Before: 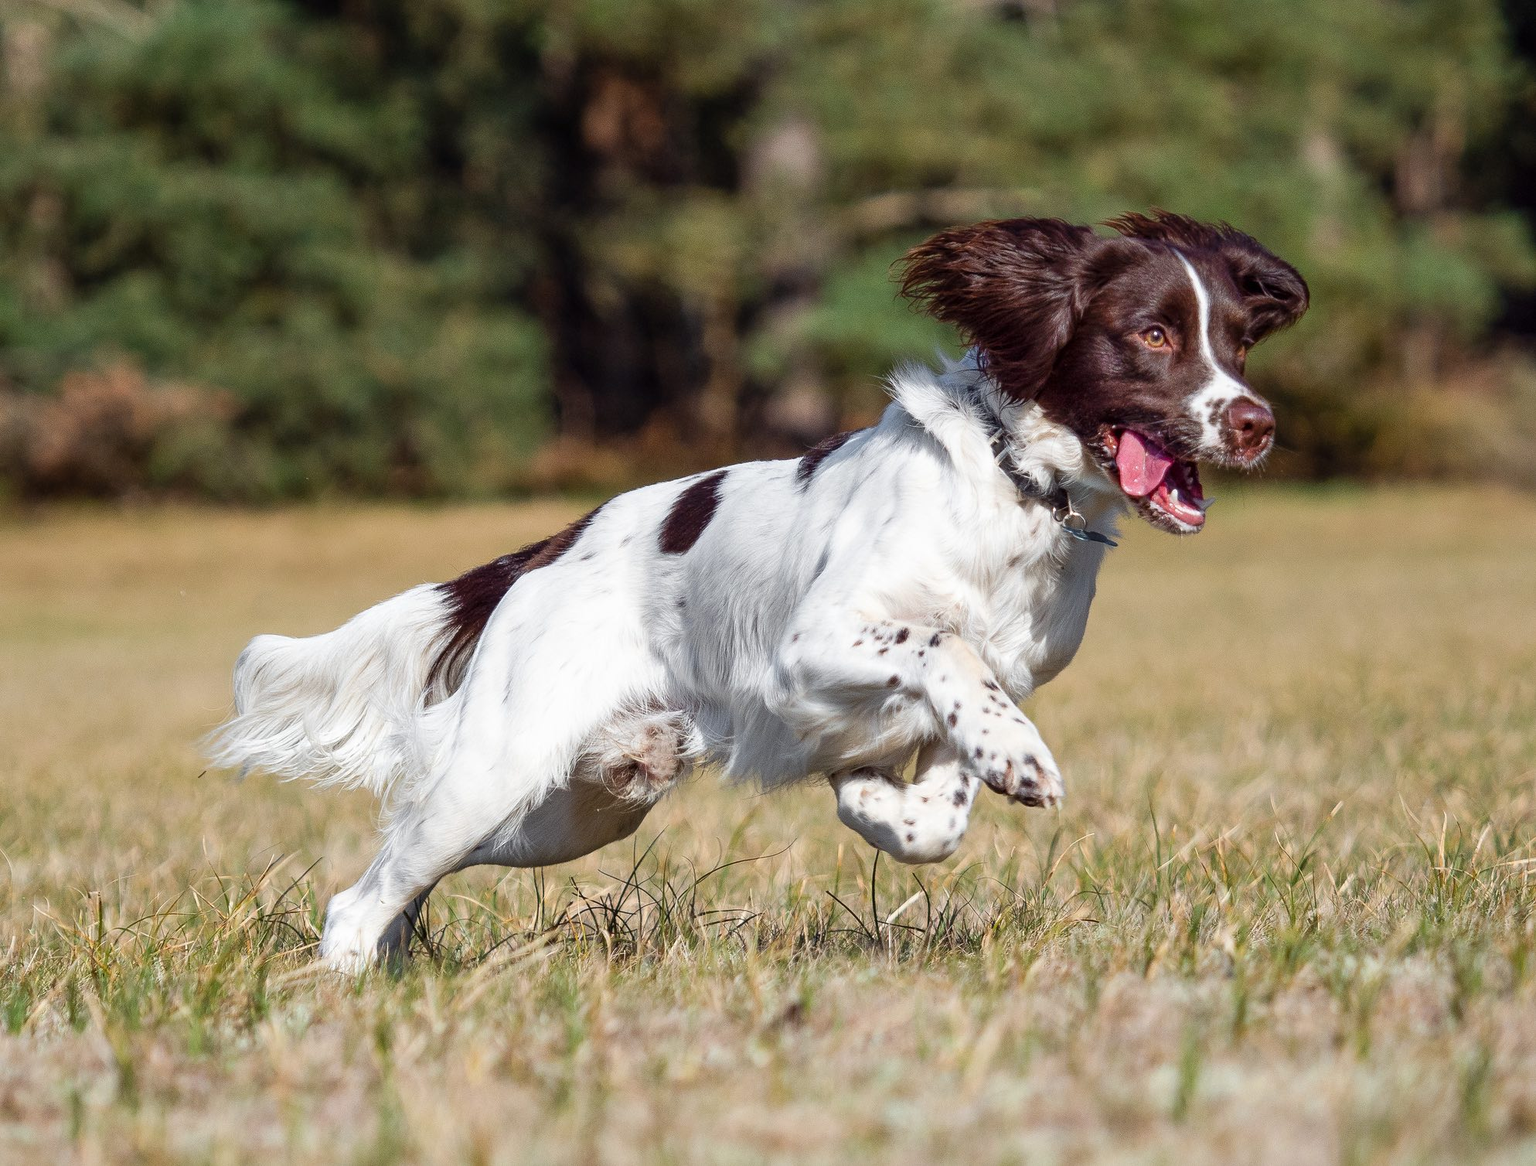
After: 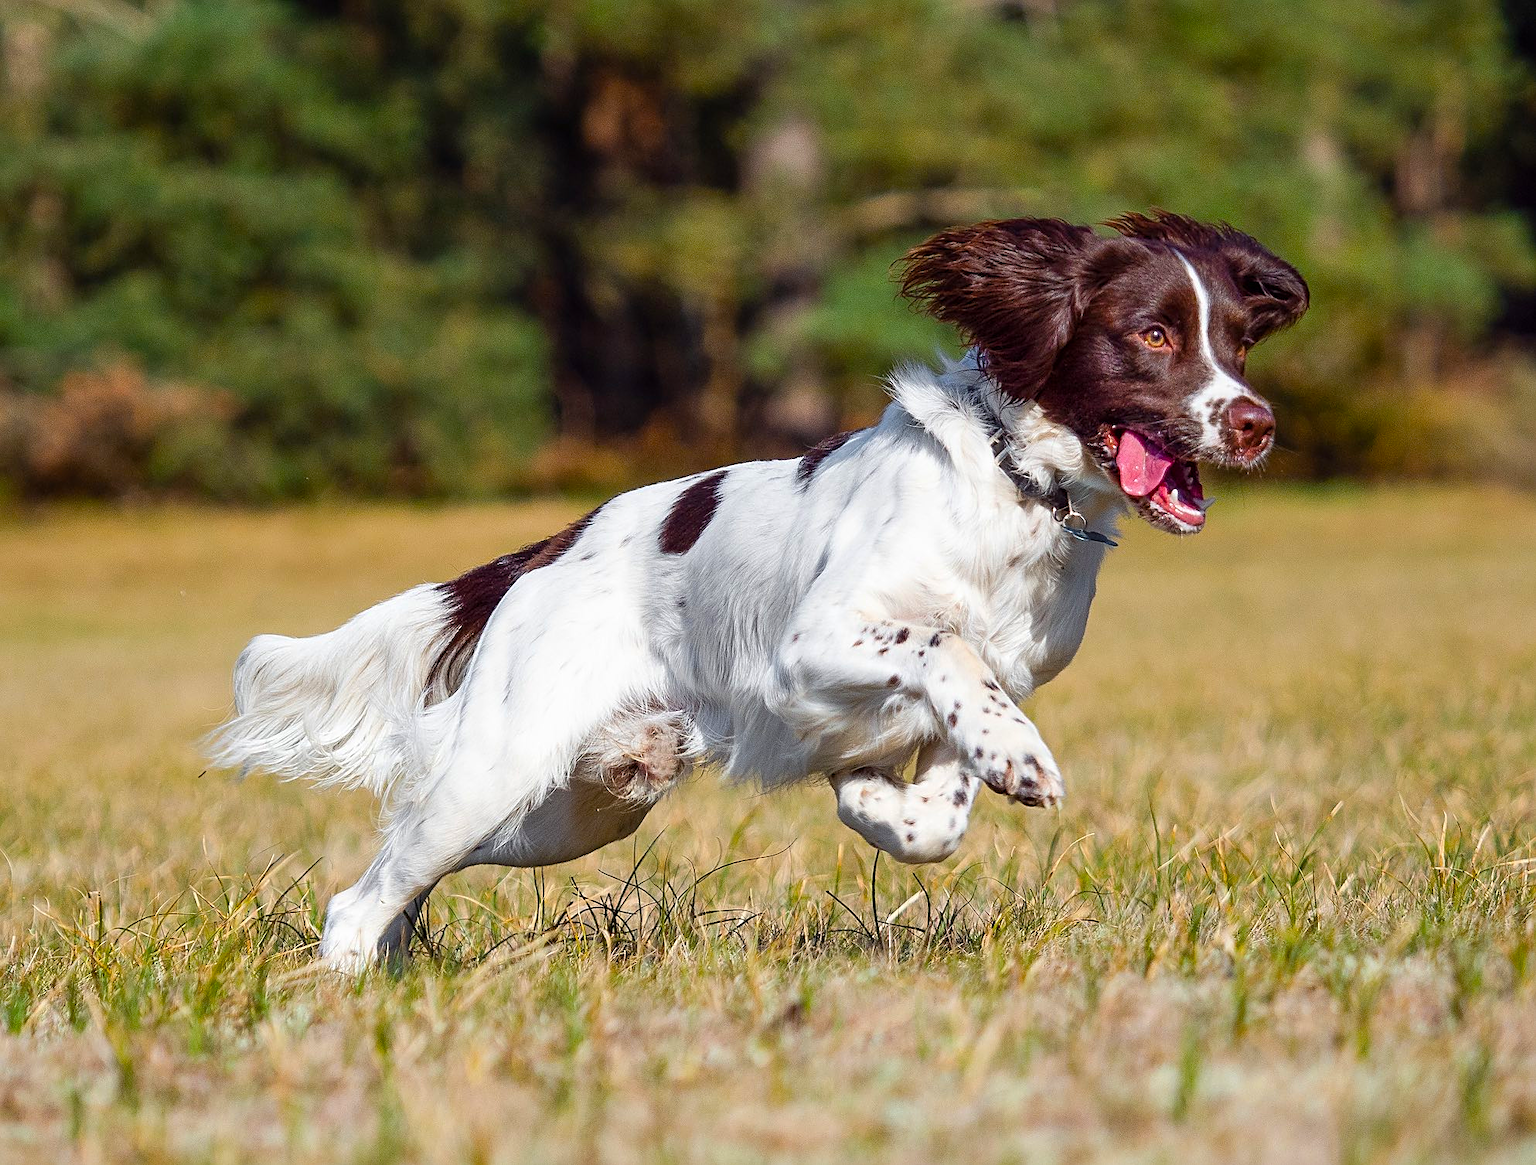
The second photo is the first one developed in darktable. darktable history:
color balance rgb: perceptual saturation grading › global saturation 10%, global vibrance 10%
sharpen: radius 1.967
color balance: output saturation 120%
